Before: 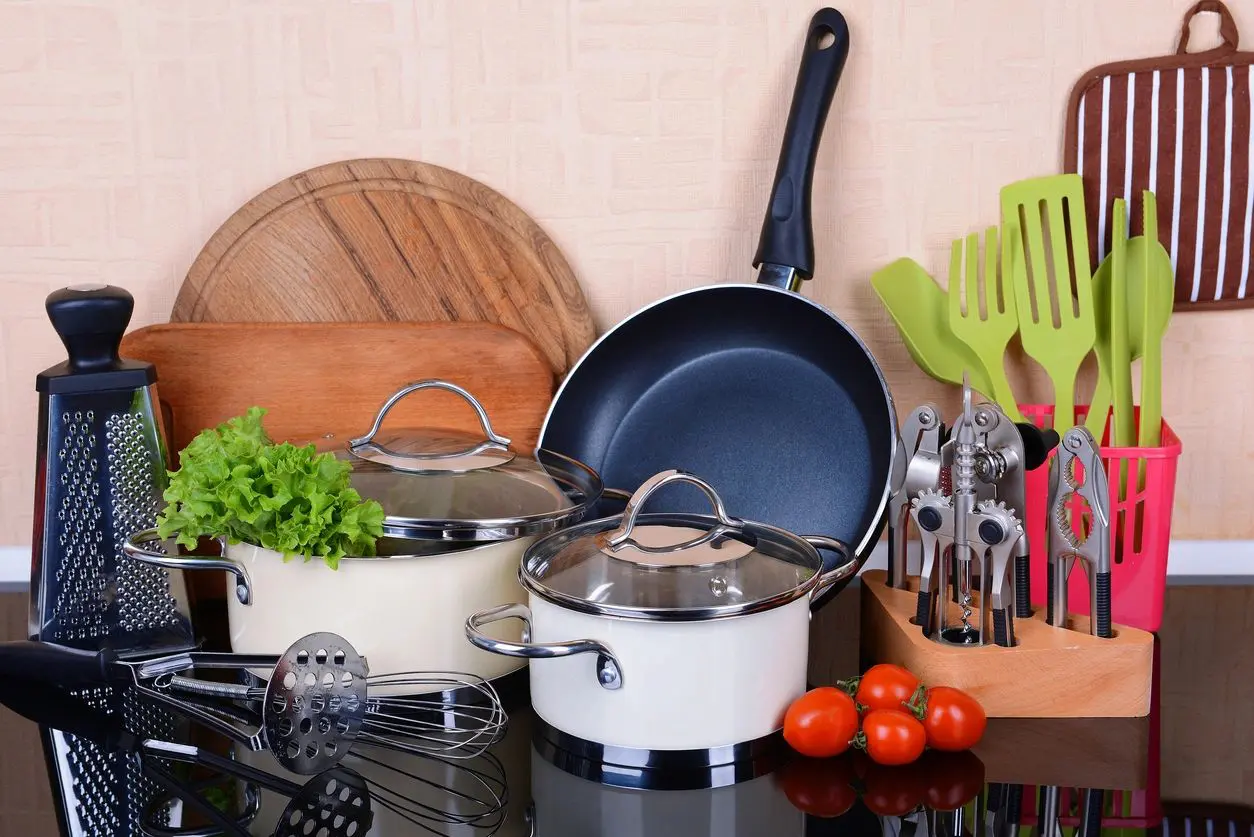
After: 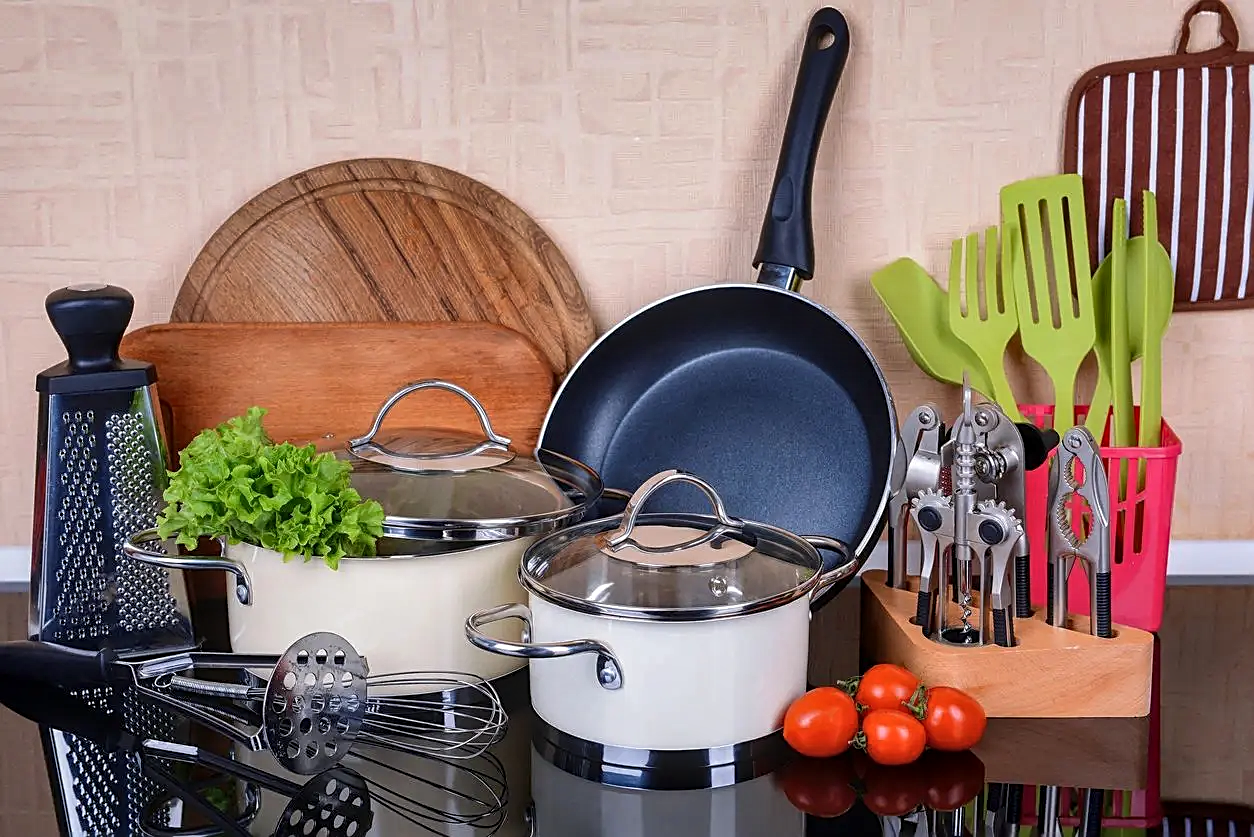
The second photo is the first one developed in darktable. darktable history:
local contrast: on, module defaults
shadows and highlights: radius 118.14, shadows 42.51, highlights -61.73, soften with gaussian
sharpen: on, module defaults
